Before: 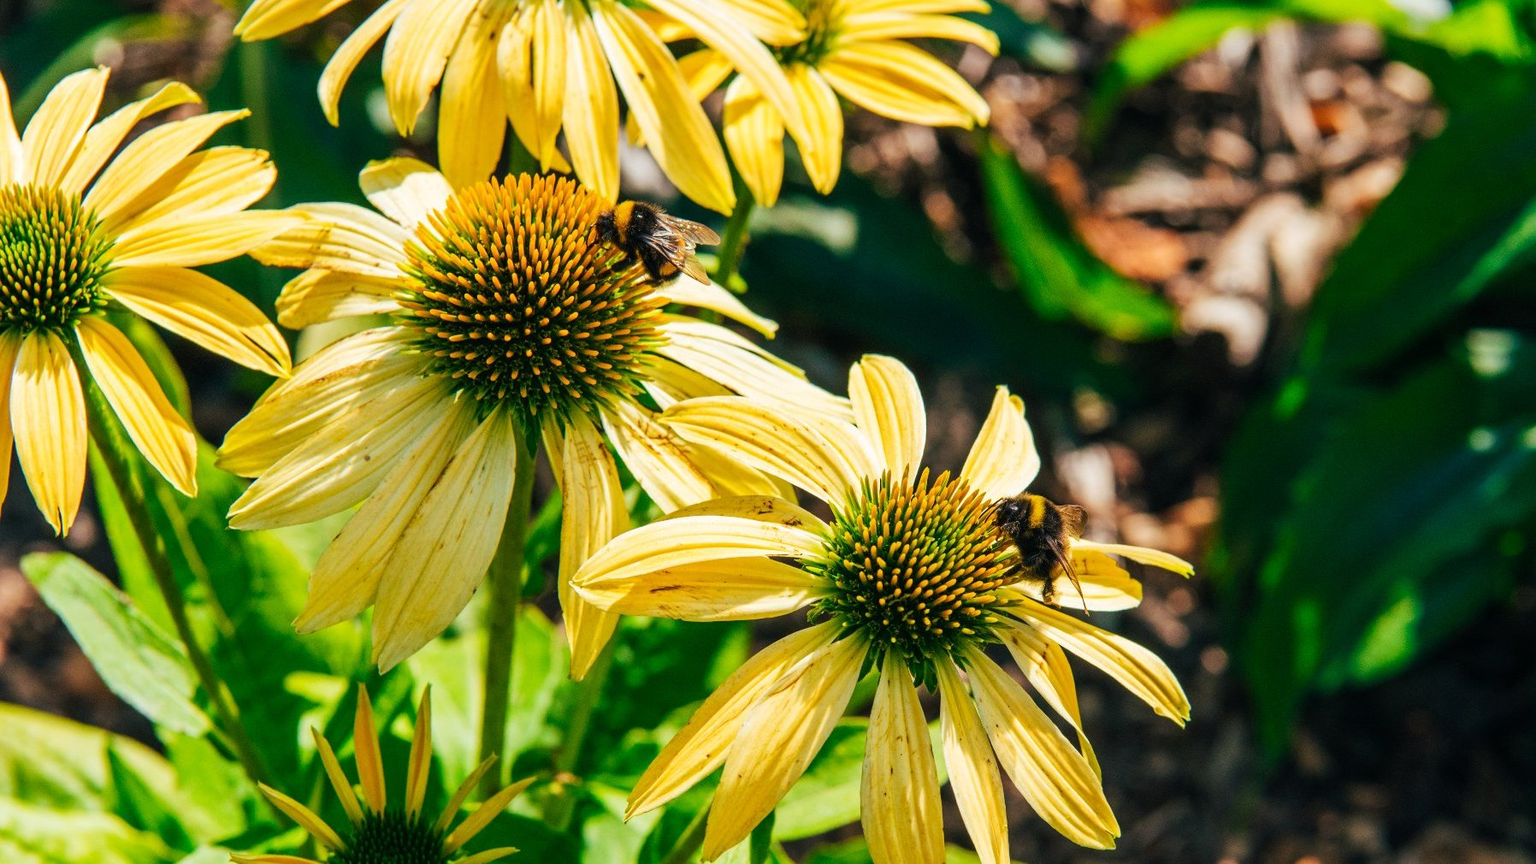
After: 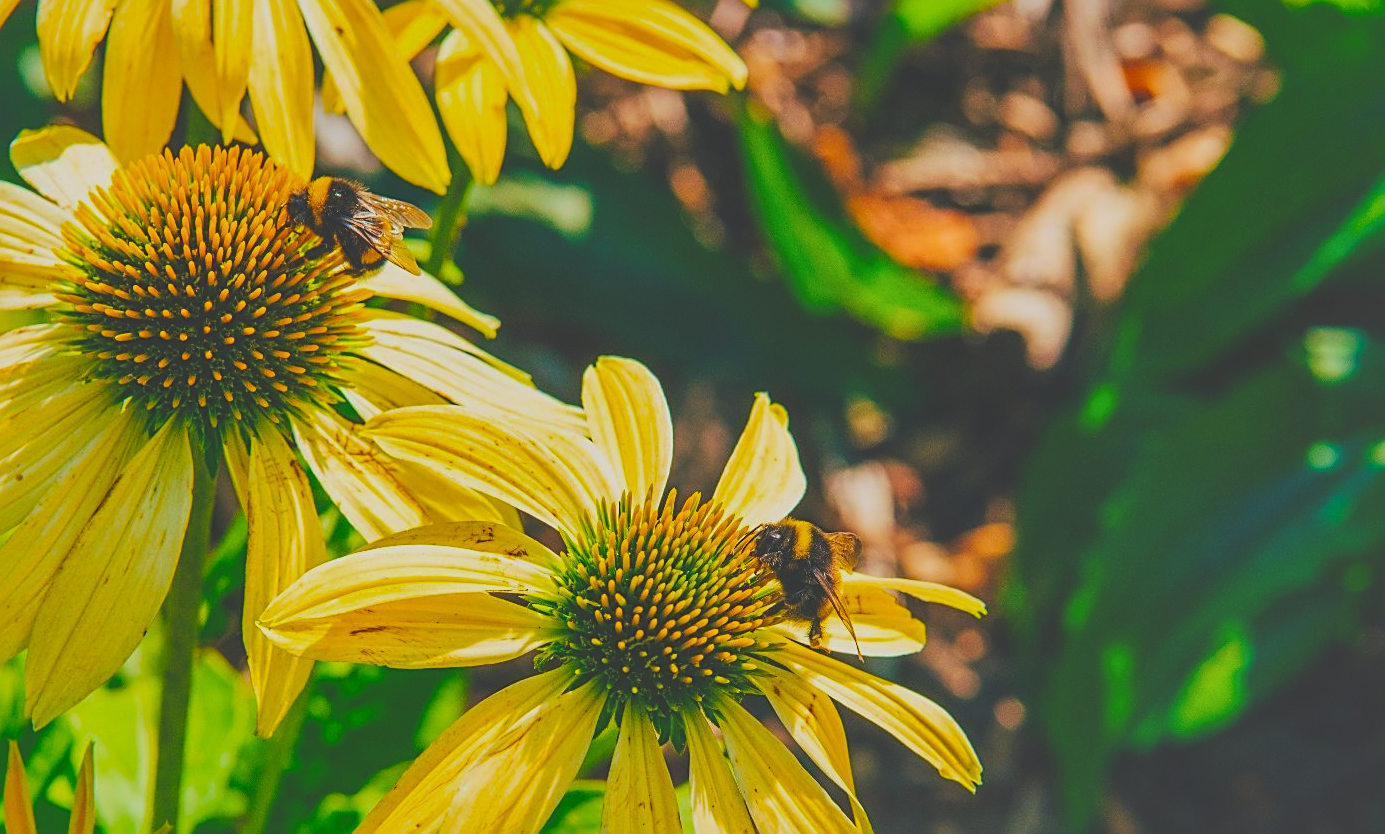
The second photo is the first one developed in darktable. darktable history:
crop: left 22.874%, top 5.819%, bottom 11.582%
sharpen: on, module defaults
exposure: black level correction -0.031, compensate highlight preservation false
local contrast: highlights 105%, shadows 98%, detail 119%, midtone range 0.2
velvia: on, module defaults
color balance rgb: linear chroma grading › global chroma 15.408%, perceptual saturation grading › global saturation 25.182%, perceptual brilliance grading › global brilliance 2.649%, perceptual brilliance grading › highlights -3.131%, perceptual brilliance grading › shadows 3.633%, global vibrance 9.238%
filmic rgb: middle gray luminance 18.43%, black relative exposure -11.3 EV, white relative exposure 3.69 EV, threshold 3.01 EV, target black luminance 0%, hardness 5.85, latitude 57.28%, contrast 0.964, shadows ↔ highlights balance 49.31%, enable highlight reconstruction true
shadows and highlights: on, module defaults
